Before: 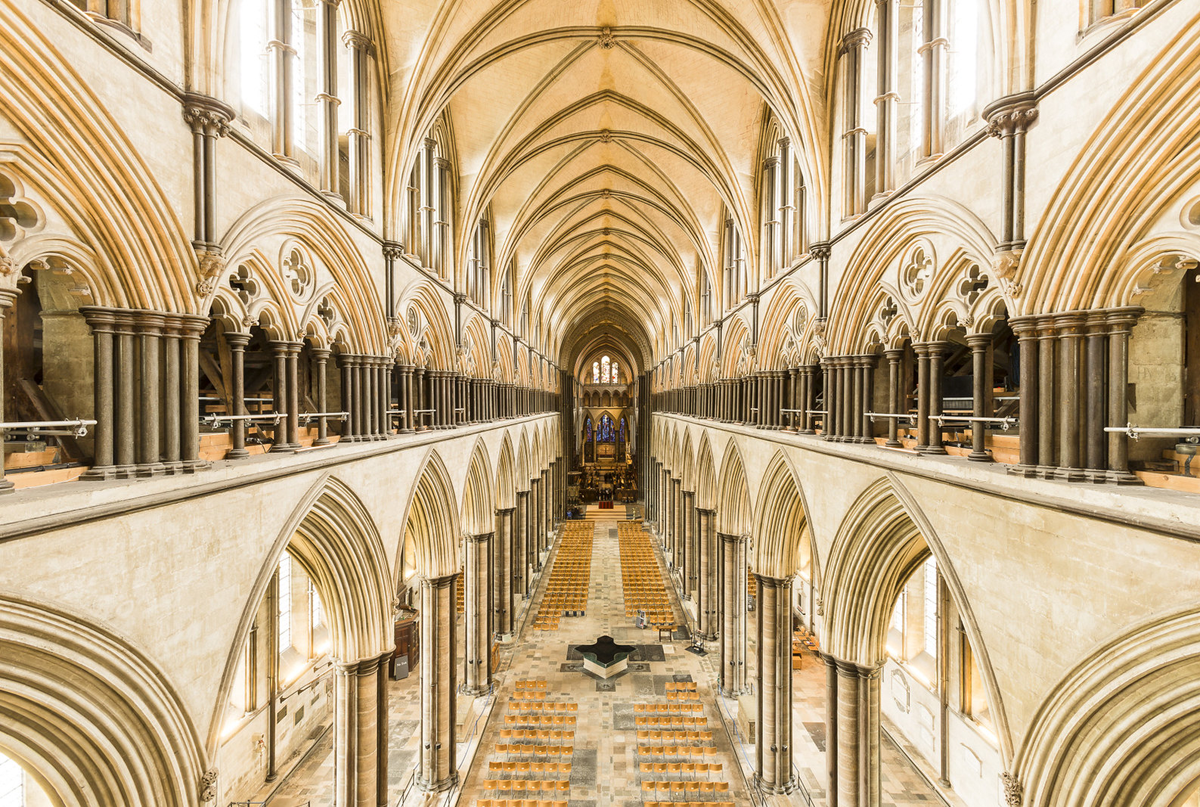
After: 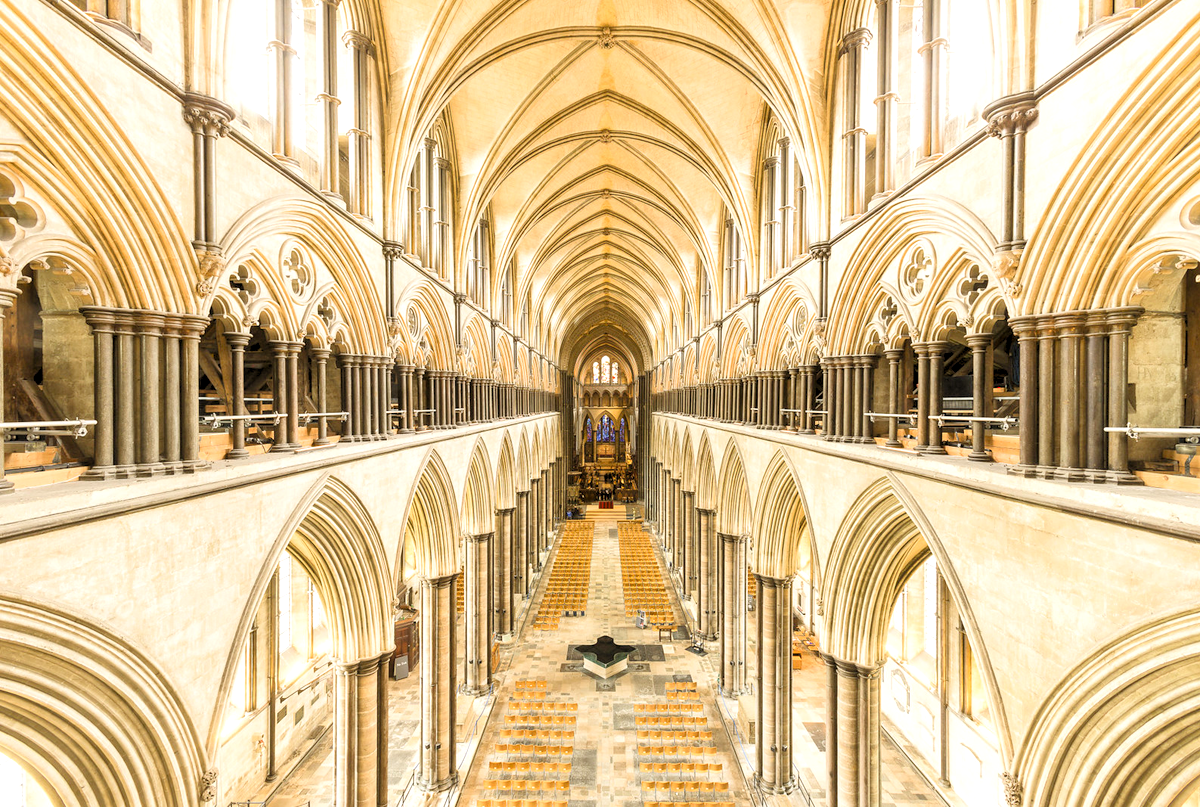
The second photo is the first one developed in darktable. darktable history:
exposure: exposure -0.013 EV, compensate highlight preservation false
levels: levels [0.044, 0.416, 0.908]
